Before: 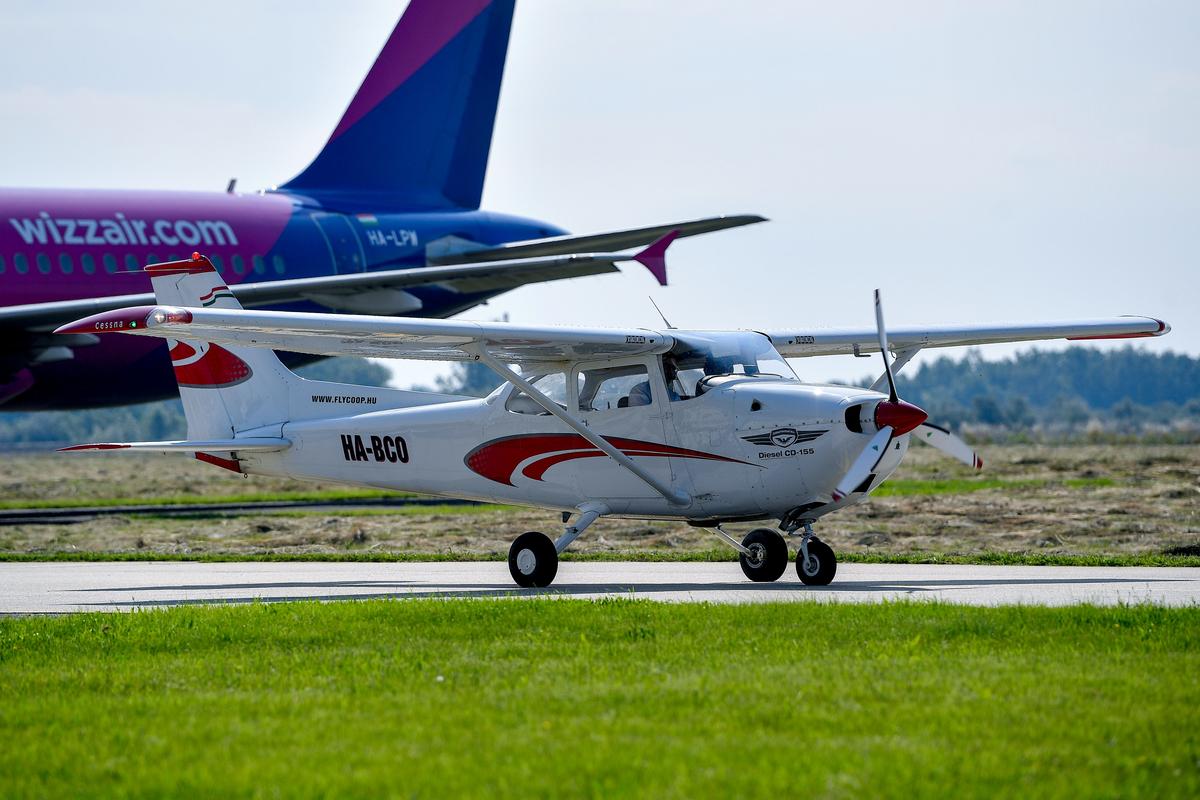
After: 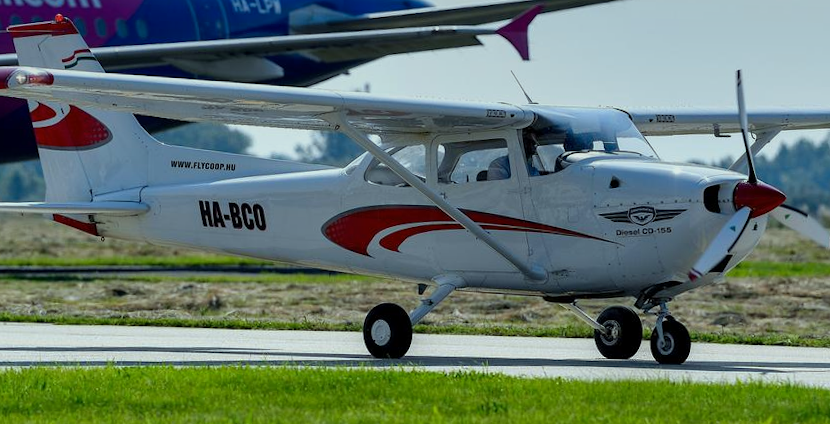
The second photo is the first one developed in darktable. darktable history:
color correction: highlights a* -6.69, highlights b* 0.49
crop: left 11.123%, top 27.61%, right 18.3%, bottom 17.034%
graduated density: on, module defaults
rotate and perspective: rotation 1.57°, crop left 0.018, crop right 0.982, crop top 0.039, crop bottom 0.961
